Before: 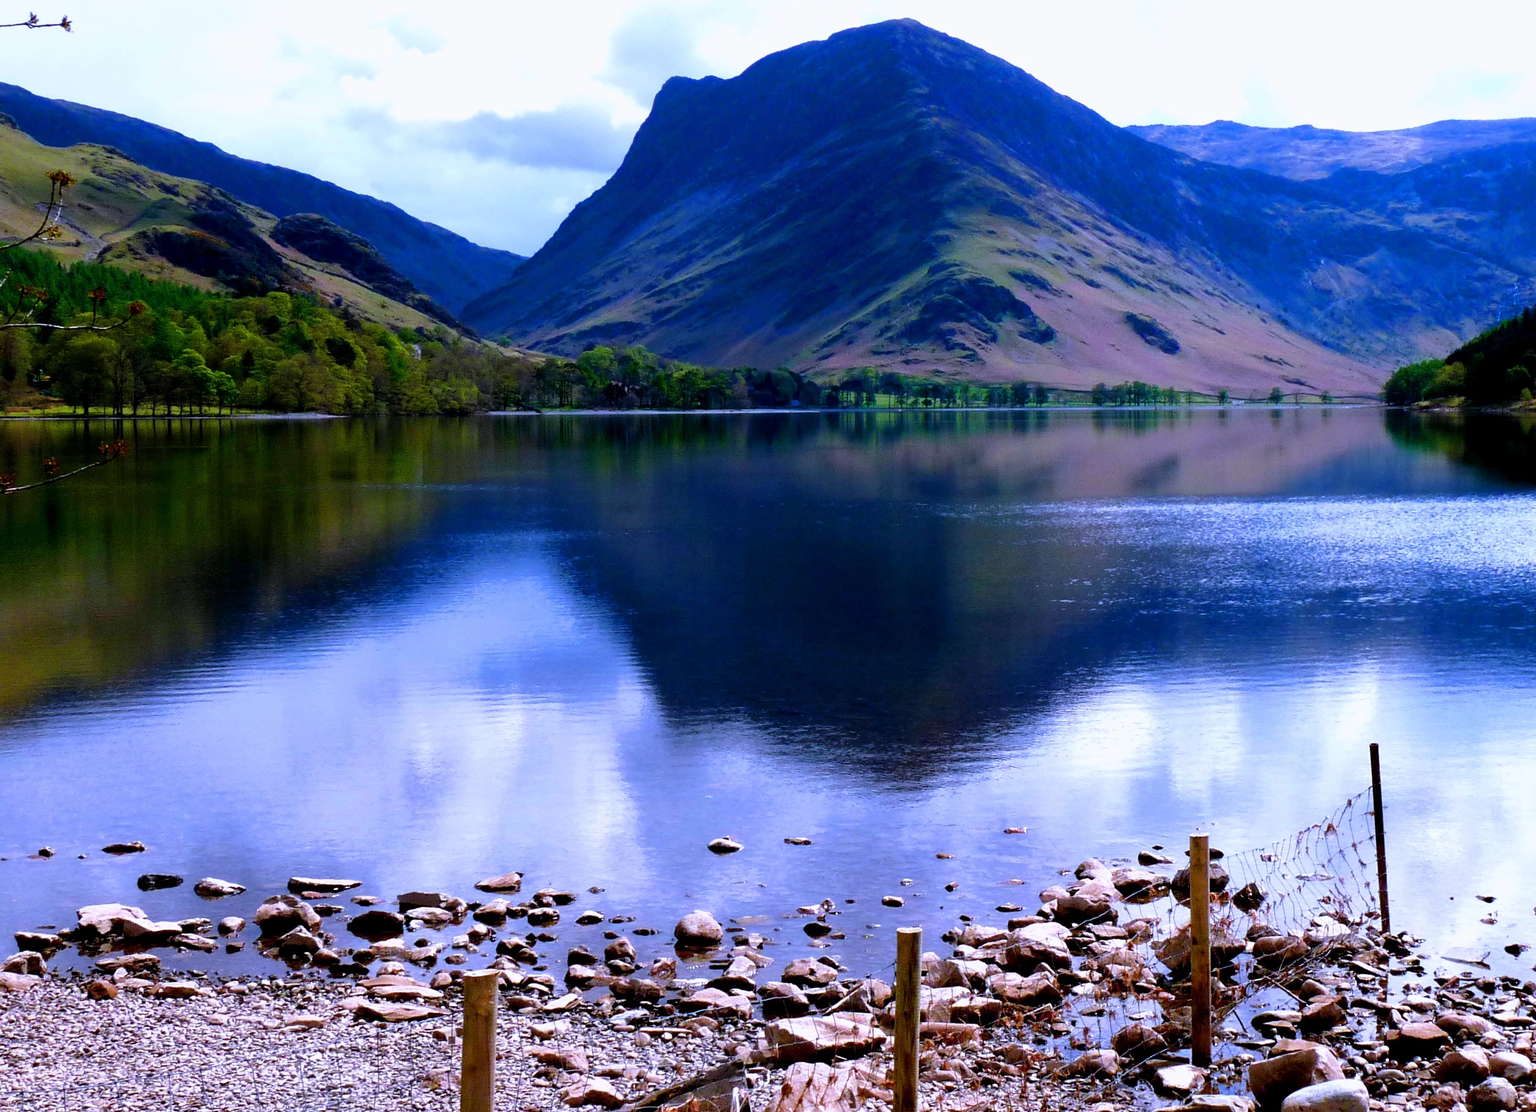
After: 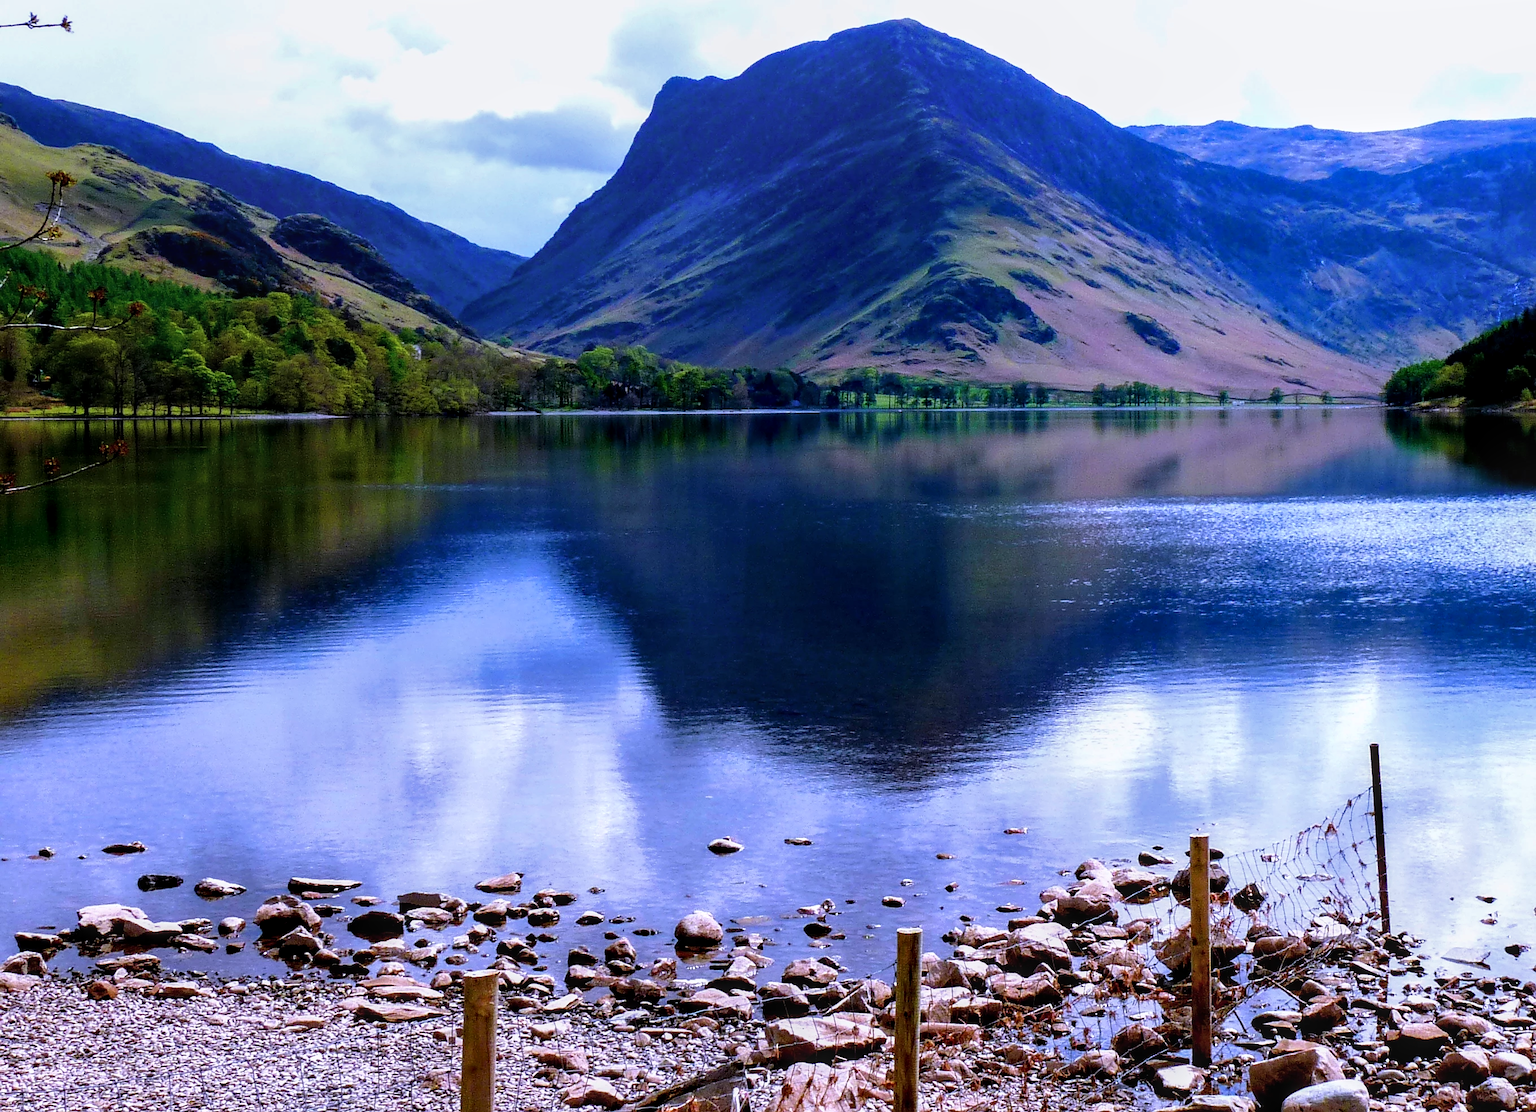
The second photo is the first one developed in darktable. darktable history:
sharpen: radius 1.015, threshold 0.947
local contrast: on, module defaults
